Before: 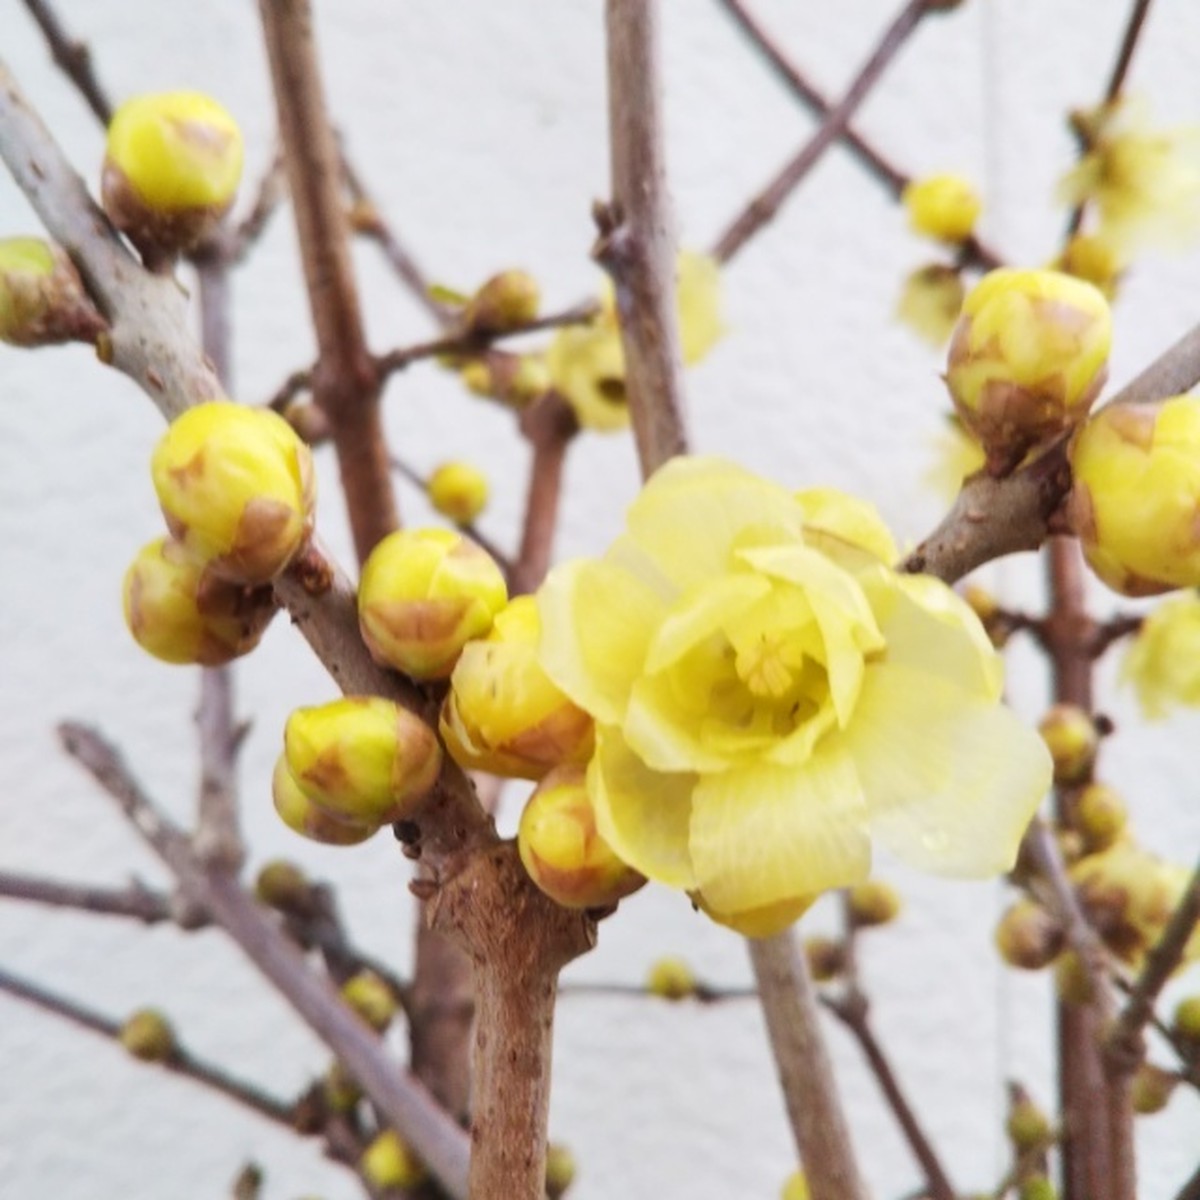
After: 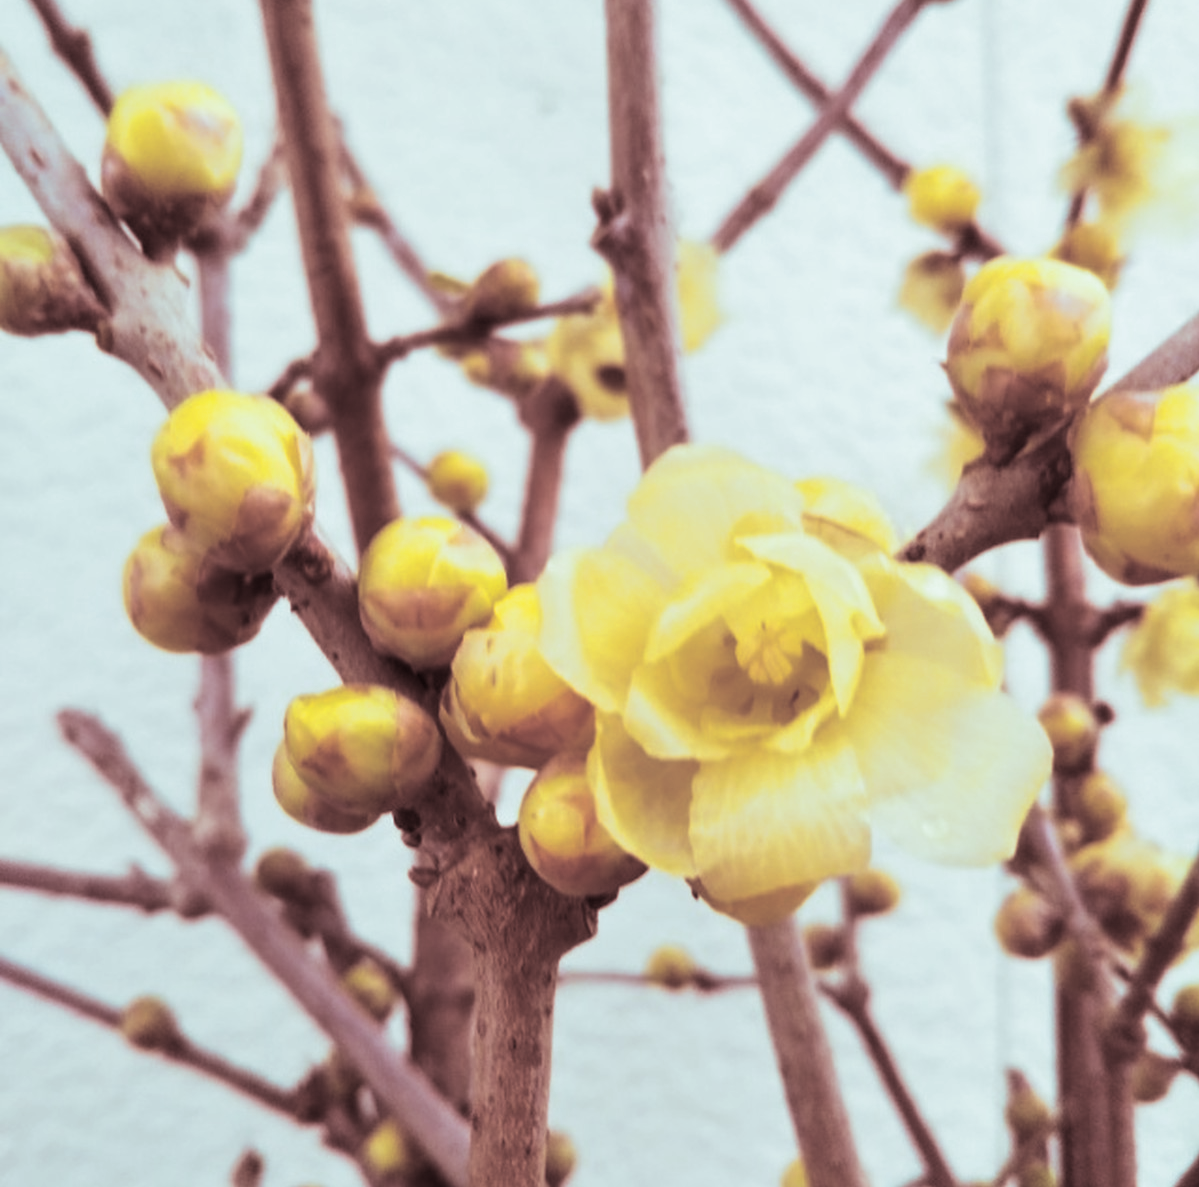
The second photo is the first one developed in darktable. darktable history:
crop: top 1.049%, right 0.001%
split-toning: shadows › saturation 0.3, highlights › hue 180°, highlights › saturation 0.3, compress 0%
